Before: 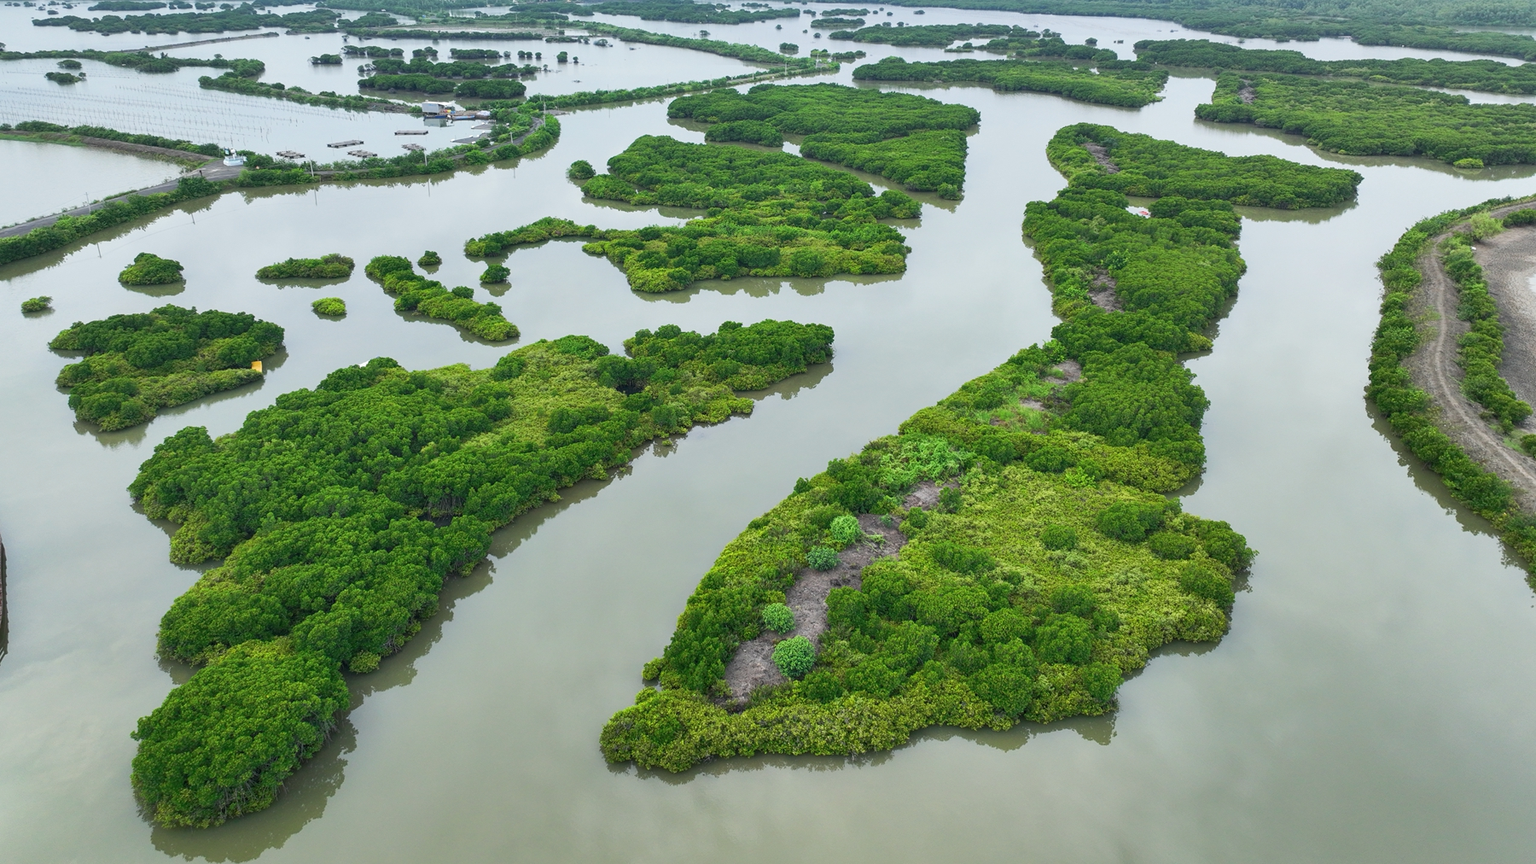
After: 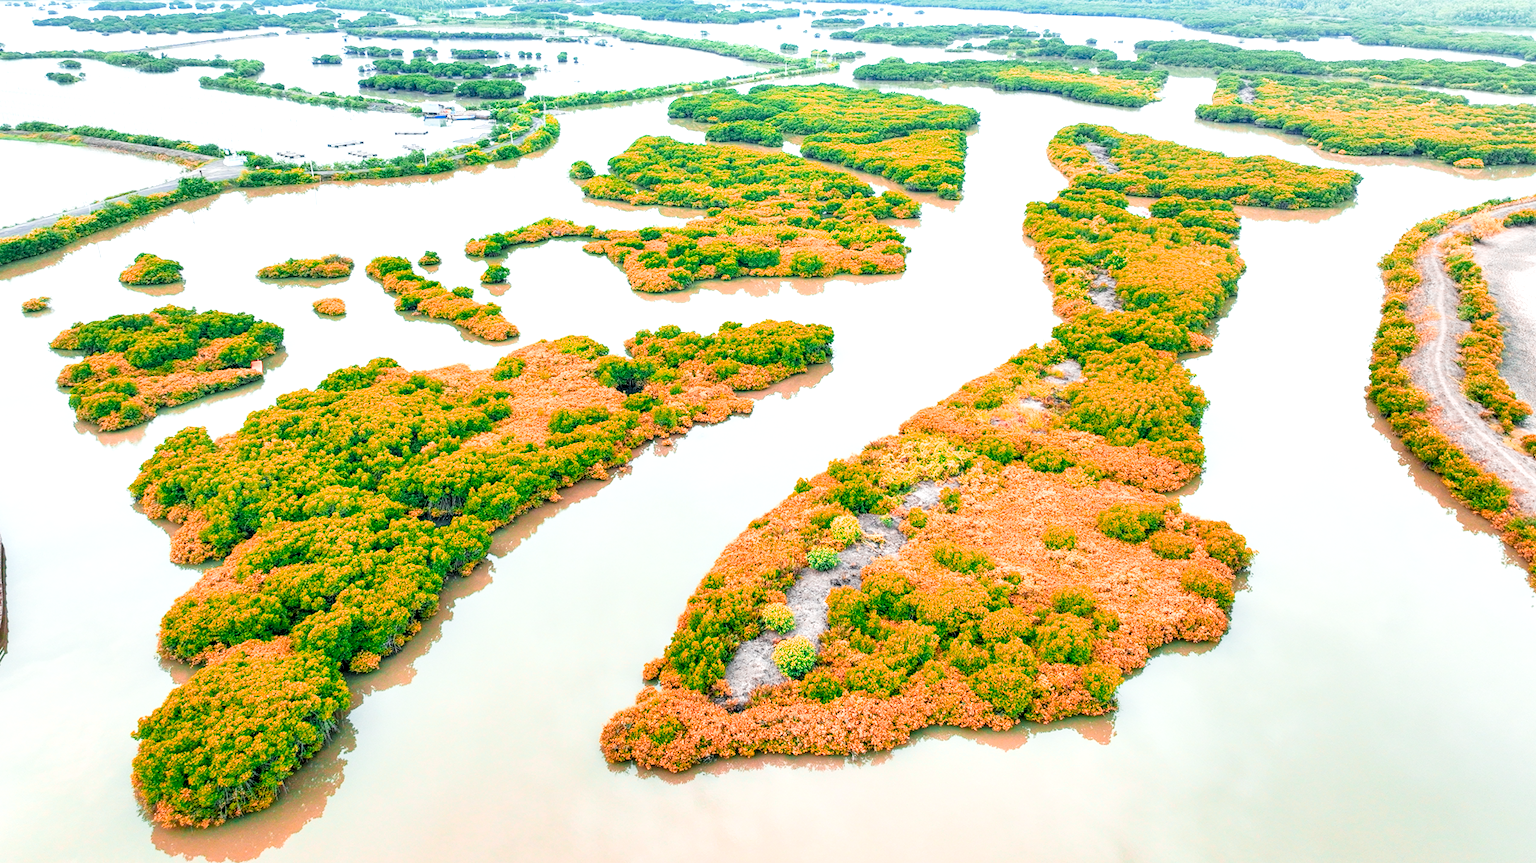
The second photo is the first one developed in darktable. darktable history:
levels: levels [0.093, 0.434, 0.988]
base curve: curves: ch0 [(0, 0) (0.007, 0.004) (0.027, 0.03) (0.046, 0.07) (0.207, 0.54) (0.442, 0.872) (0.673, 0.972) (1, 1)], preserve colors none
color zones: curves: ch2 [(0, 0.5) (0.084, 0.497) (0.323, 0.335) (0.4, 0.497) (1, 0.5)], process mode strong
local contrast: detail 130%
